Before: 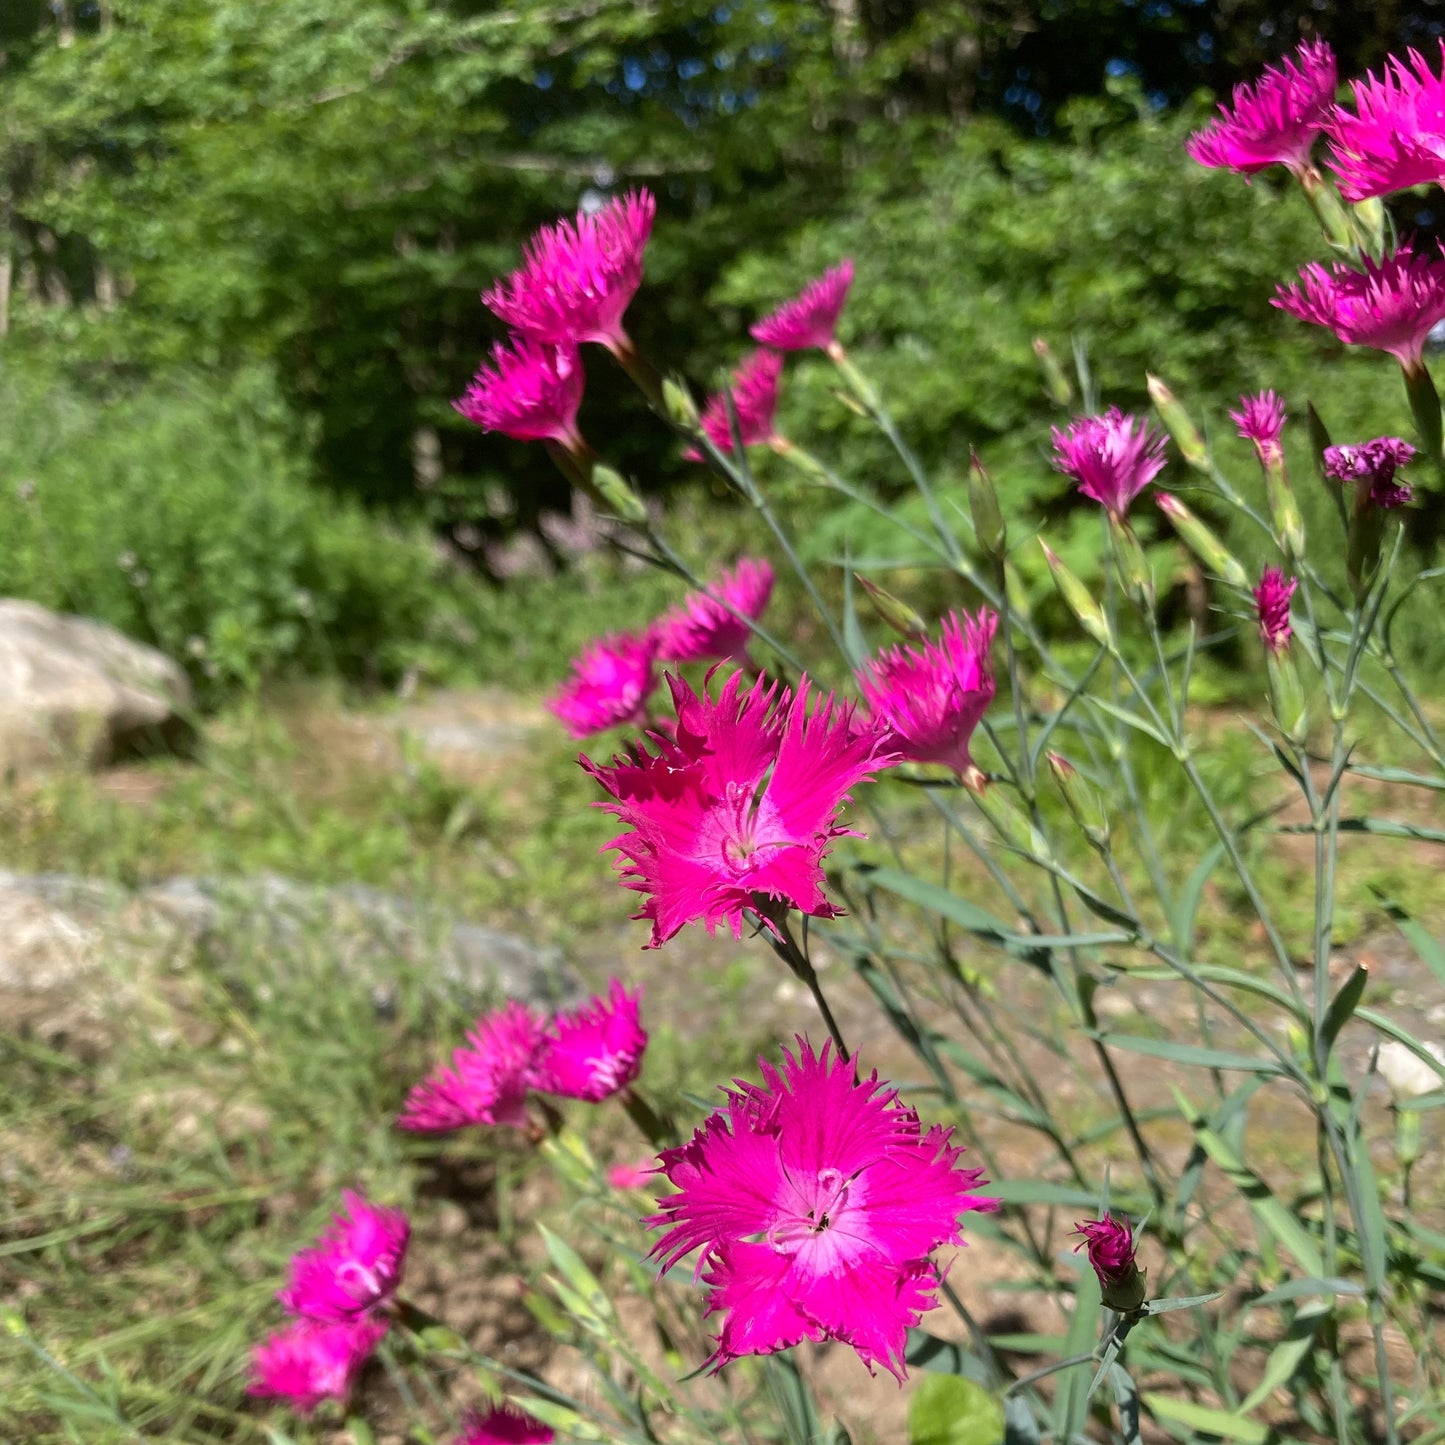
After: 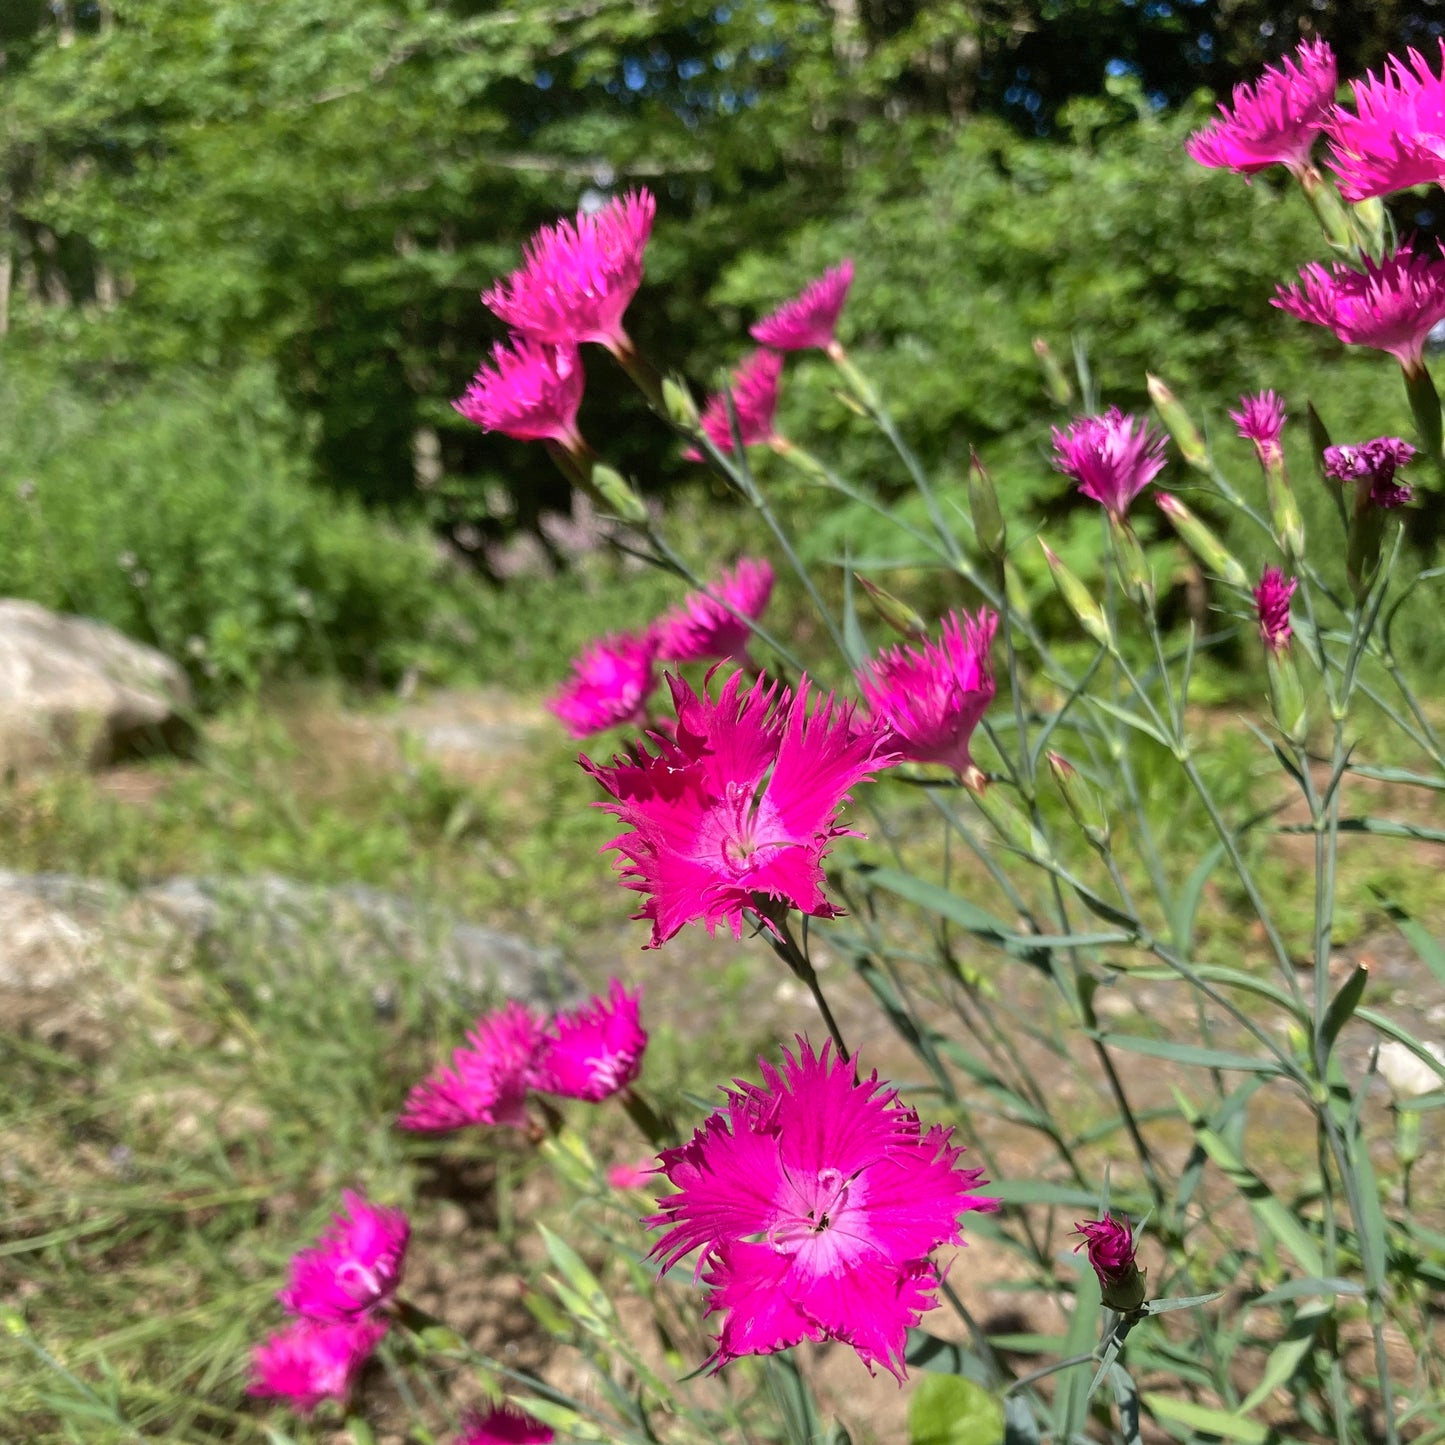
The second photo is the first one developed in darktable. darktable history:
shadows and highlights: shadows 60, soften with gaussian
white balance: emerald 1
